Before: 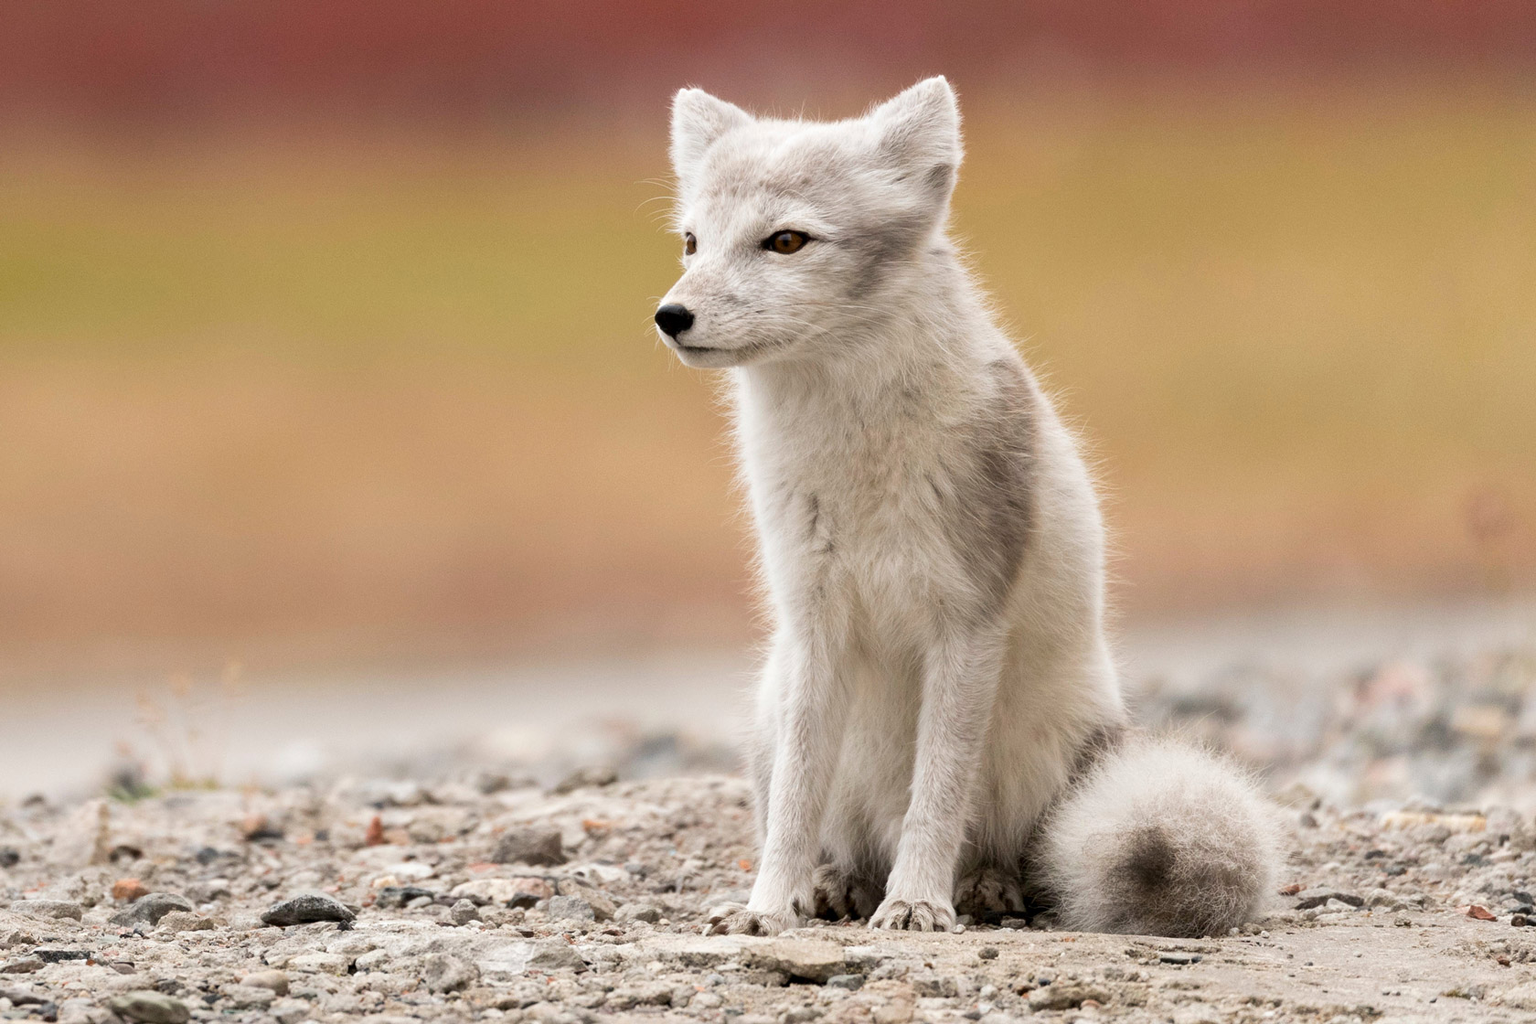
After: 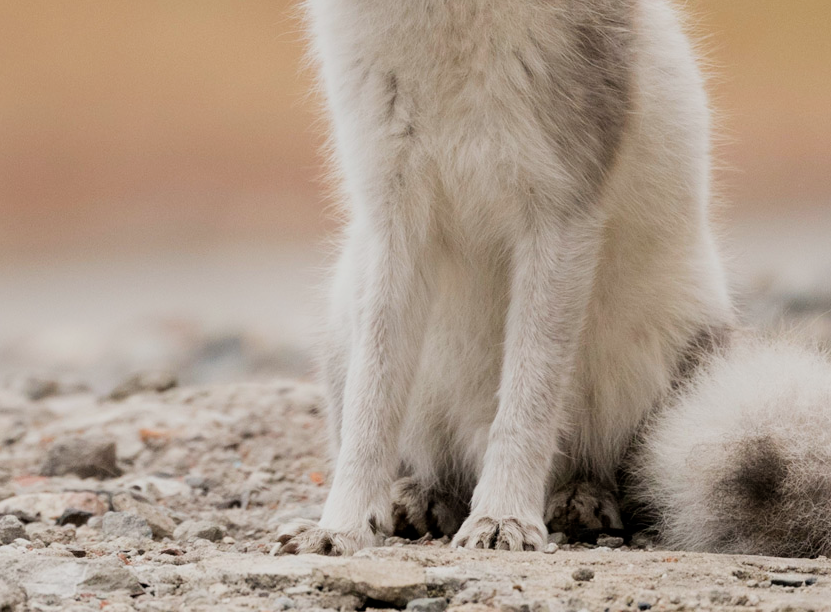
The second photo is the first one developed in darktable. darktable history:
filmic rgb: hardness 4.17
crop: left 29.672%, top 41.786%, right 20.851%, bottom 3.487%
